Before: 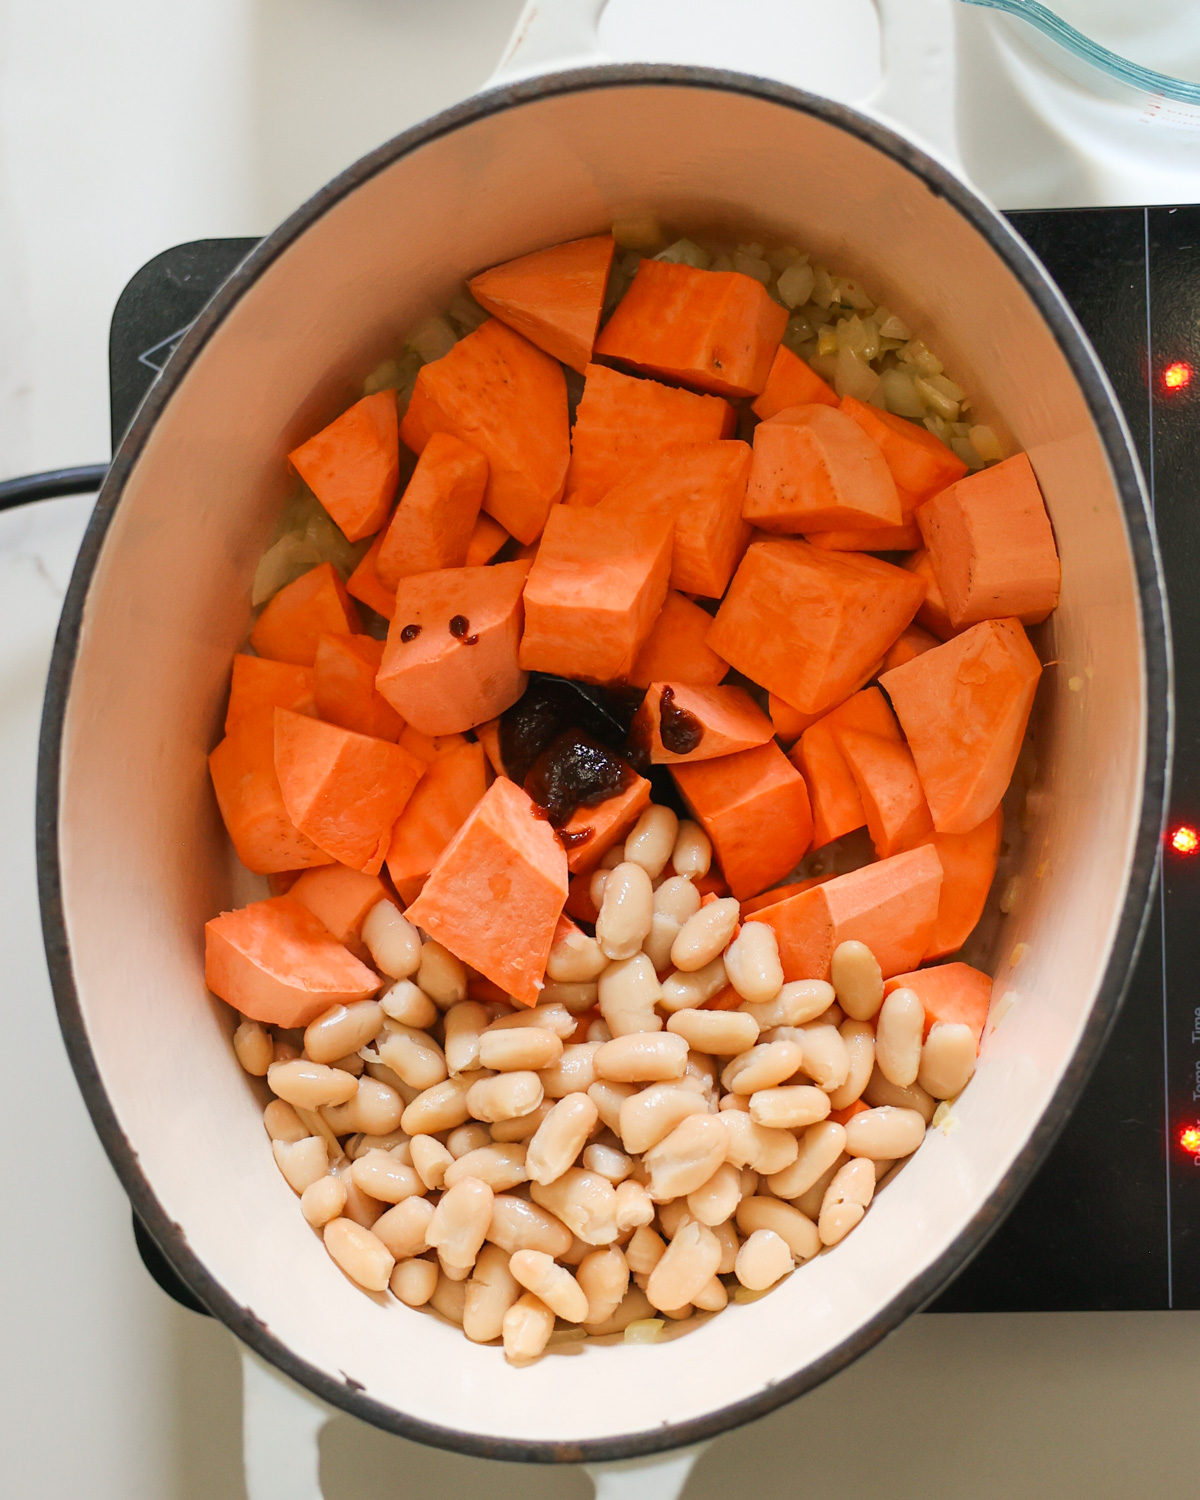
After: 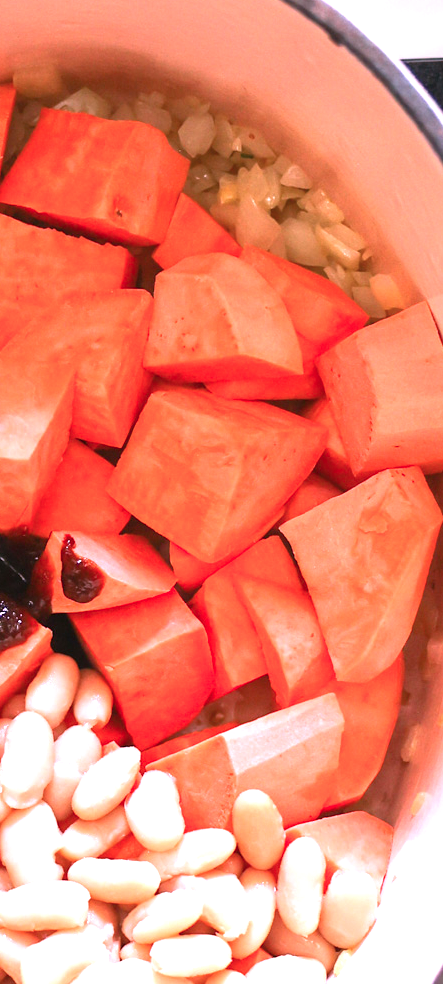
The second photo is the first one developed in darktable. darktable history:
color correction: highlights a* 15.46, highlights b* -20.56
exposure: exposure 1.25 EV, compensate exposure bias true, compensate highlight preservation false
crop and rotate: left 49.936%, top 10.094%, right 13.136%, bottom 24.256%
